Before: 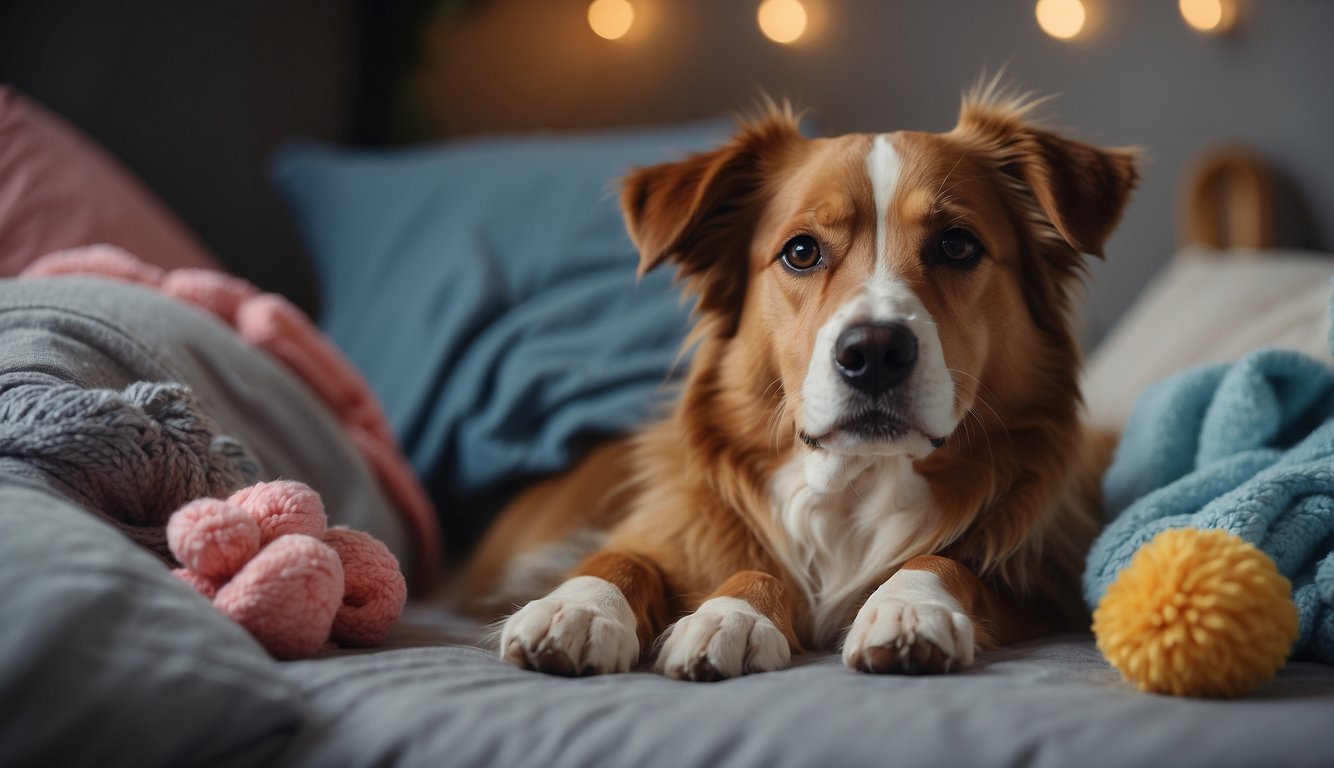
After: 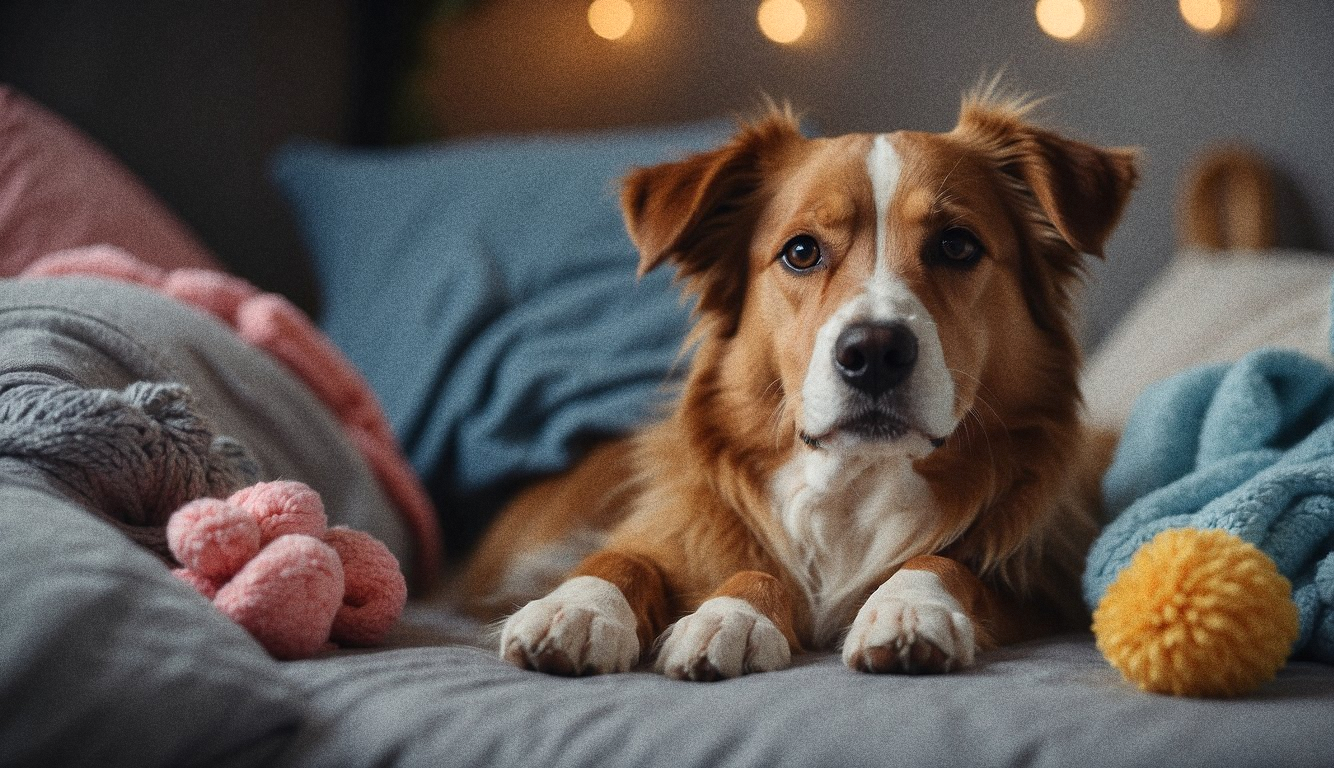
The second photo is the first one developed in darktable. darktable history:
grain: coarseness 0.09 ISO, strength 40%
exposure: exposure 0.078 EV, compensate highlight preservation false
